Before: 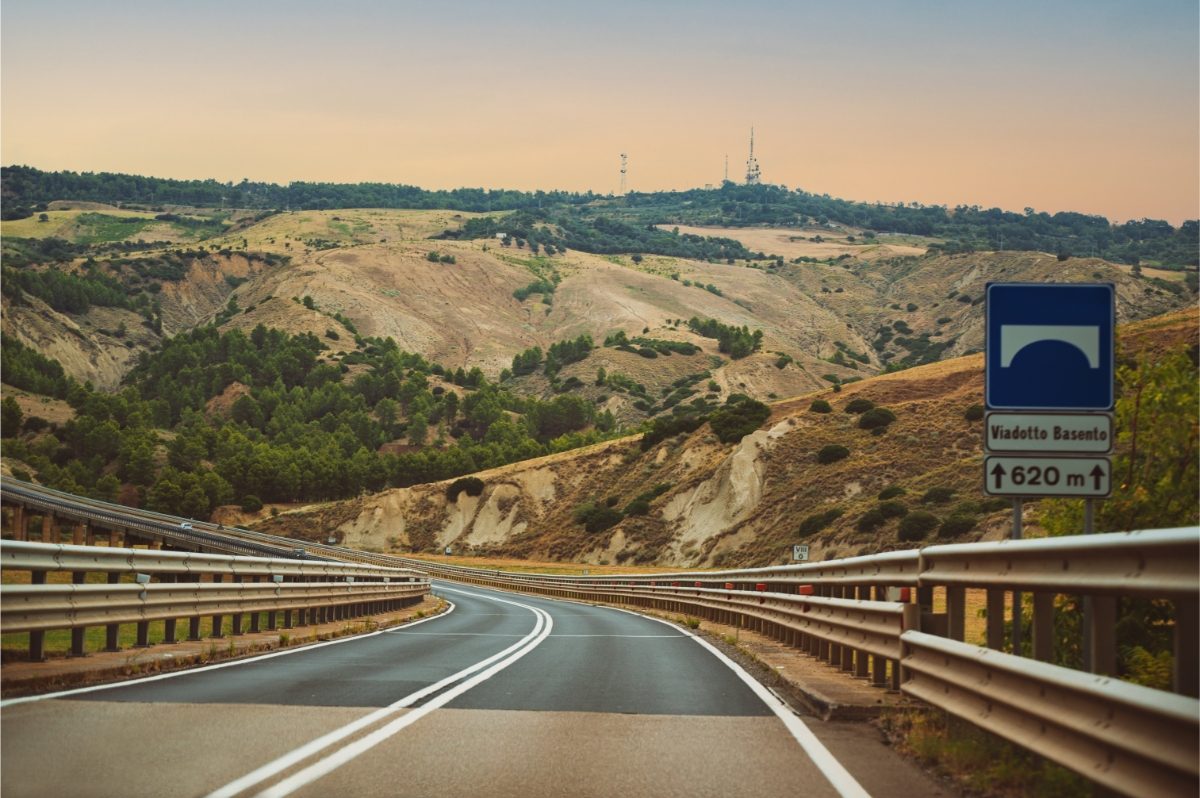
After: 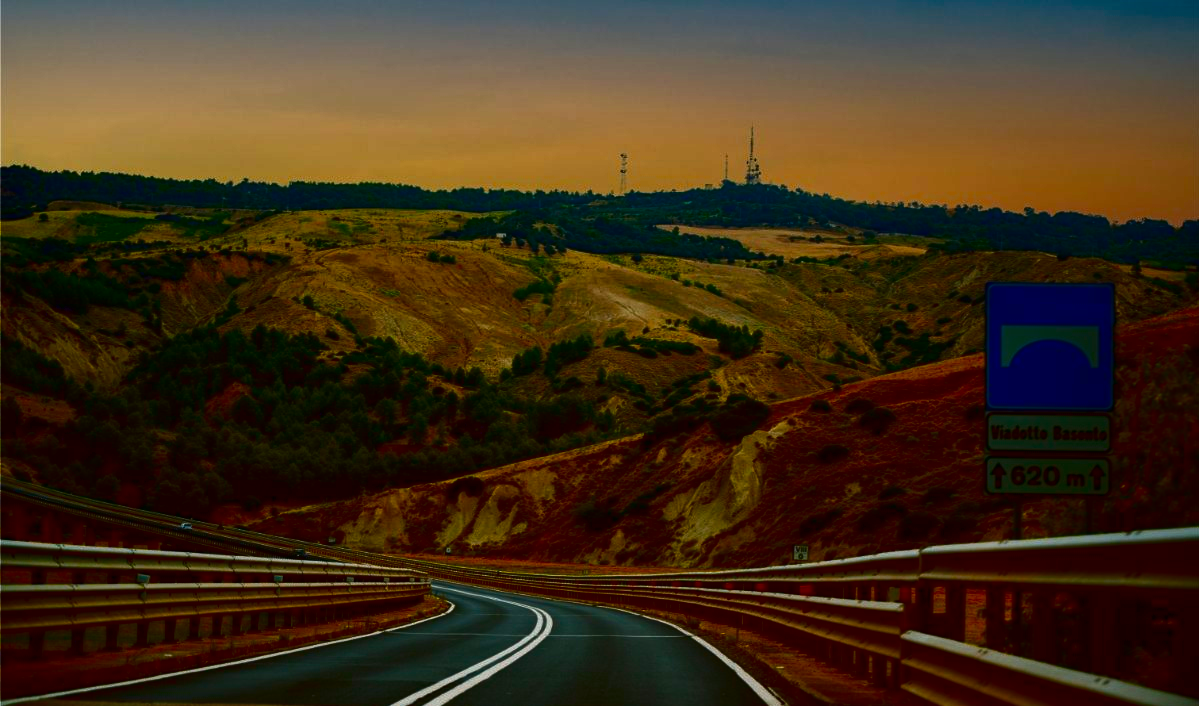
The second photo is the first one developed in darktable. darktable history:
crop and rotate: top 0%, bottom 11.49%
contrast brightness saturation: brightness -1, saturation 1
